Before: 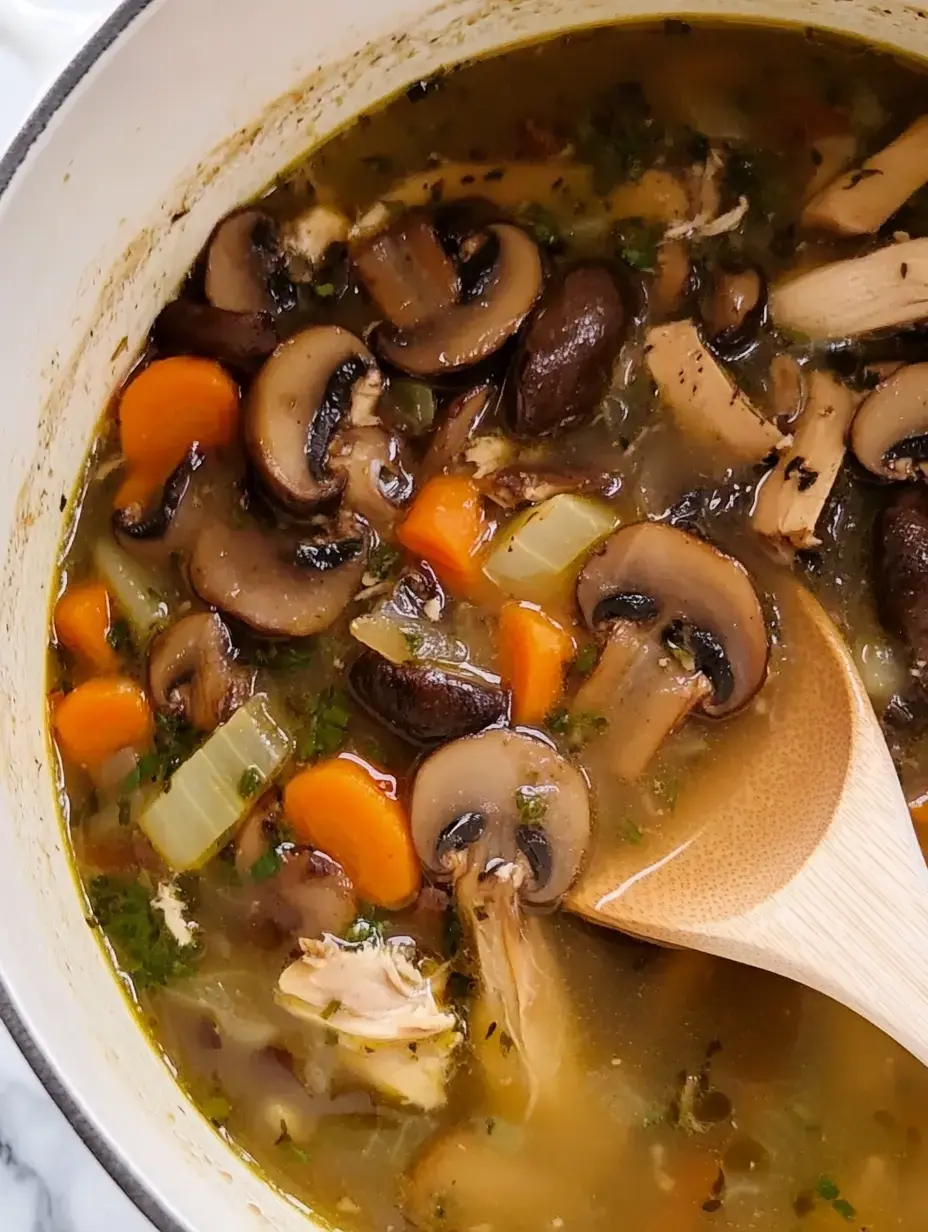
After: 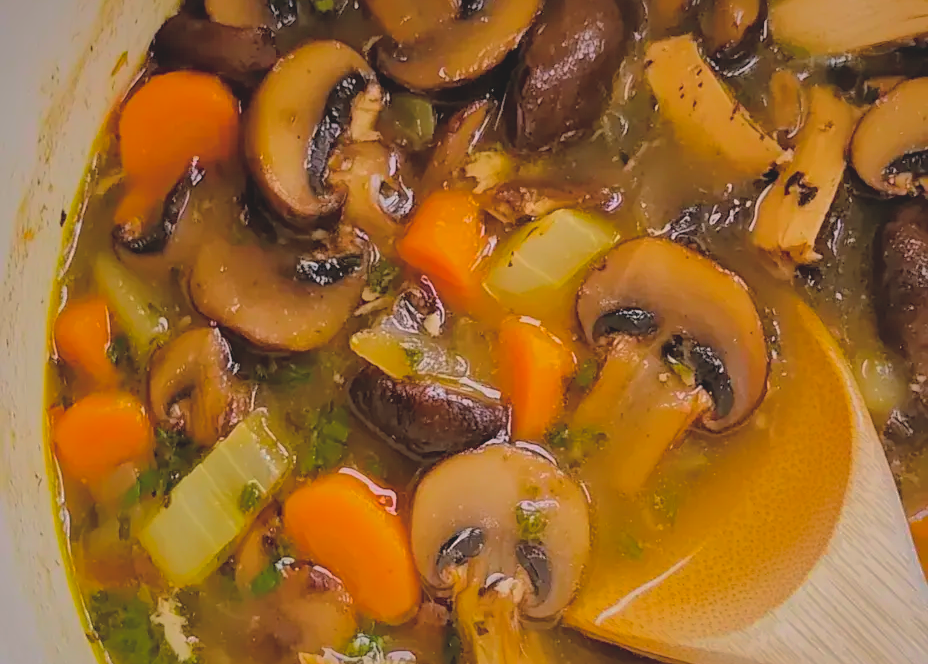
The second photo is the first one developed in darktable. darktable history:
exposure: black level correction 0.001, exposure -0.199 EV, compensate exposure bias true, compensate highlight preservation false
color balance rgb: shadows lift › chroma 0.864%, shadows lift › hue 114.15°, global offset › luminance 0.491%, global offset › hue 60.36°, perceptual saturation grading › global saturation 30.785%, global vibrance 20%
tone curve: curves: ch0 [(0, 0) (0.004, 0.008) (0.077, 0.156) (0.169, 0.29) (0.774, 0.774) (1, 1)], color space Lab, independent channels, preserve colors none
sharpen: amount 0.204
crop and rotate: top 23.15%, bottom 22.941%
shadows and highlights: shadows 38.47, highlights -74.25
